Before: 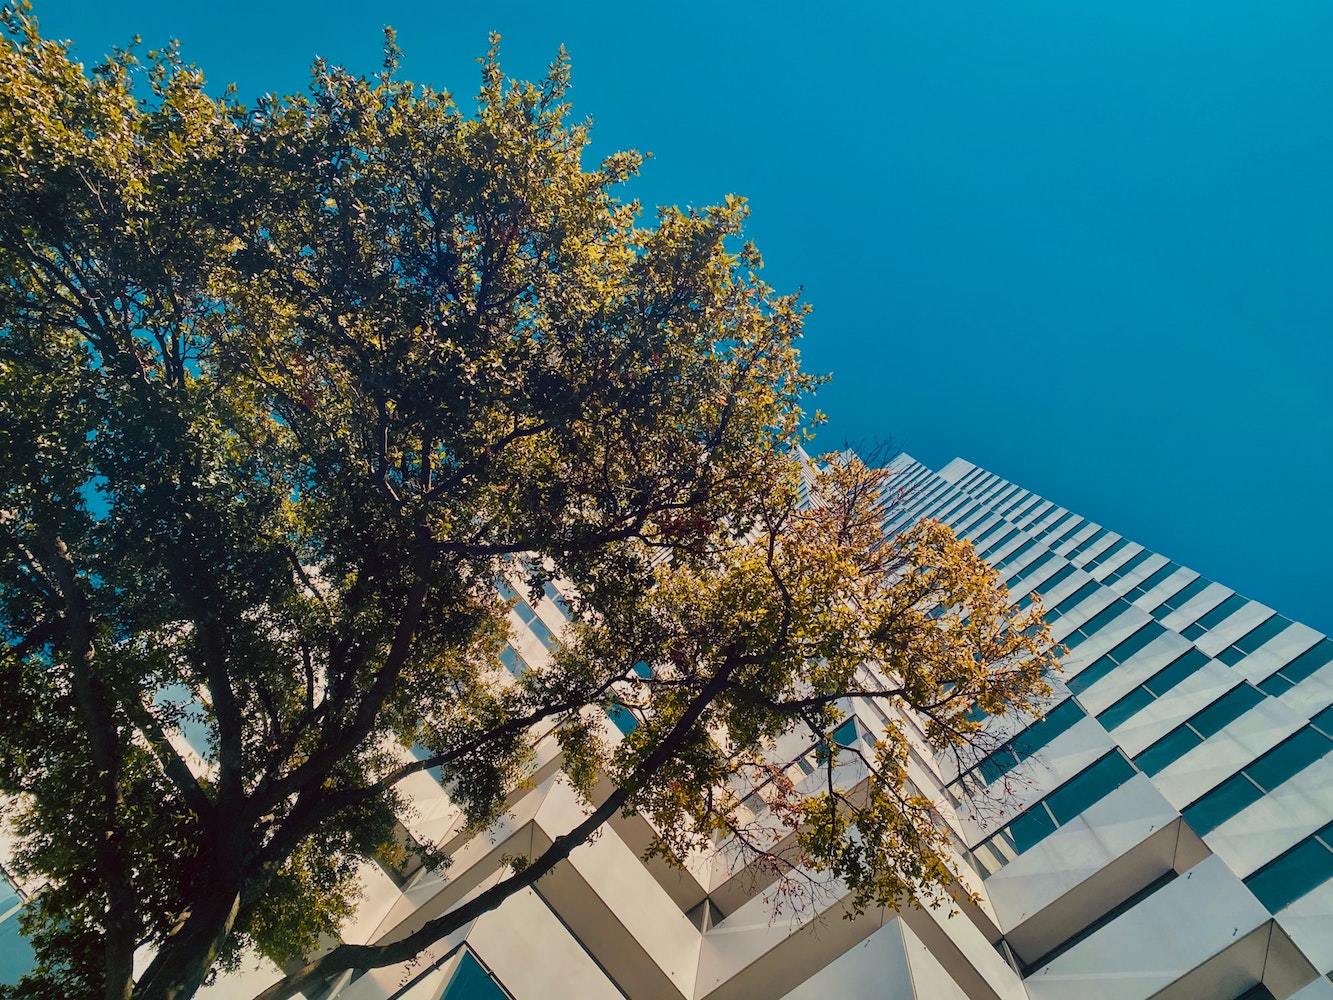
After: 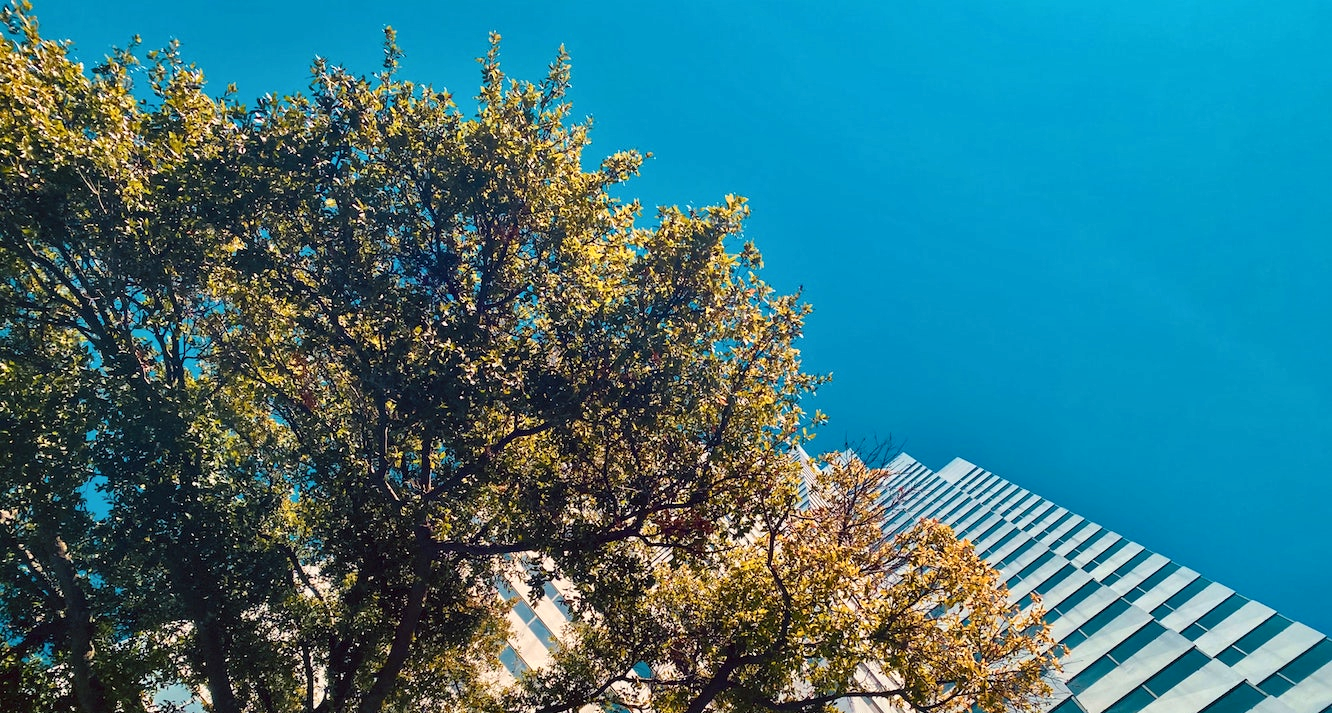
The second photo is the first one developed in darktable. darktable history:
local contrast: mode bilateral grid, contrast 20, coarseness 49, detail 130%, midtone range 0.2
crop: right 0%, bottom 28.641%
exposure: exposure 0.43 EV, compensate exposure bias true, compensate highlight preservation false
